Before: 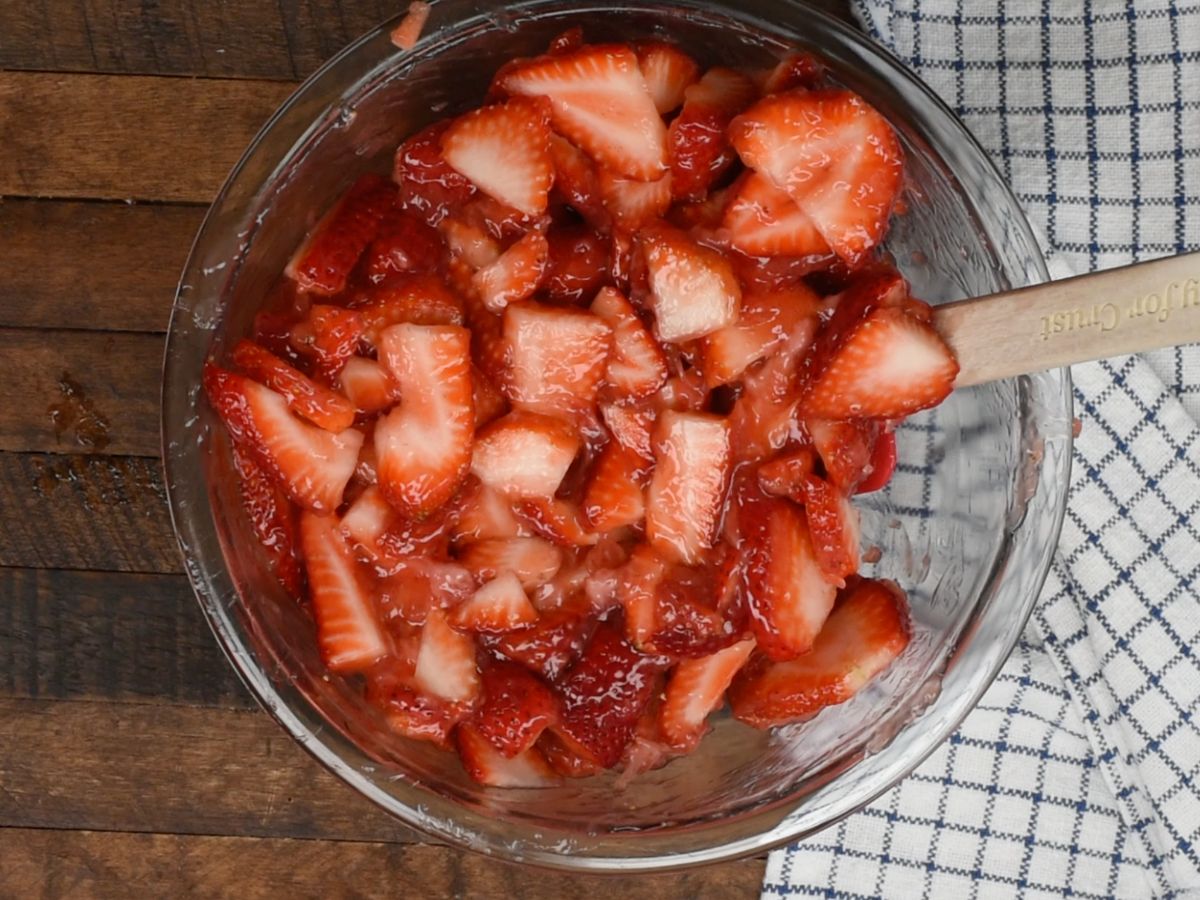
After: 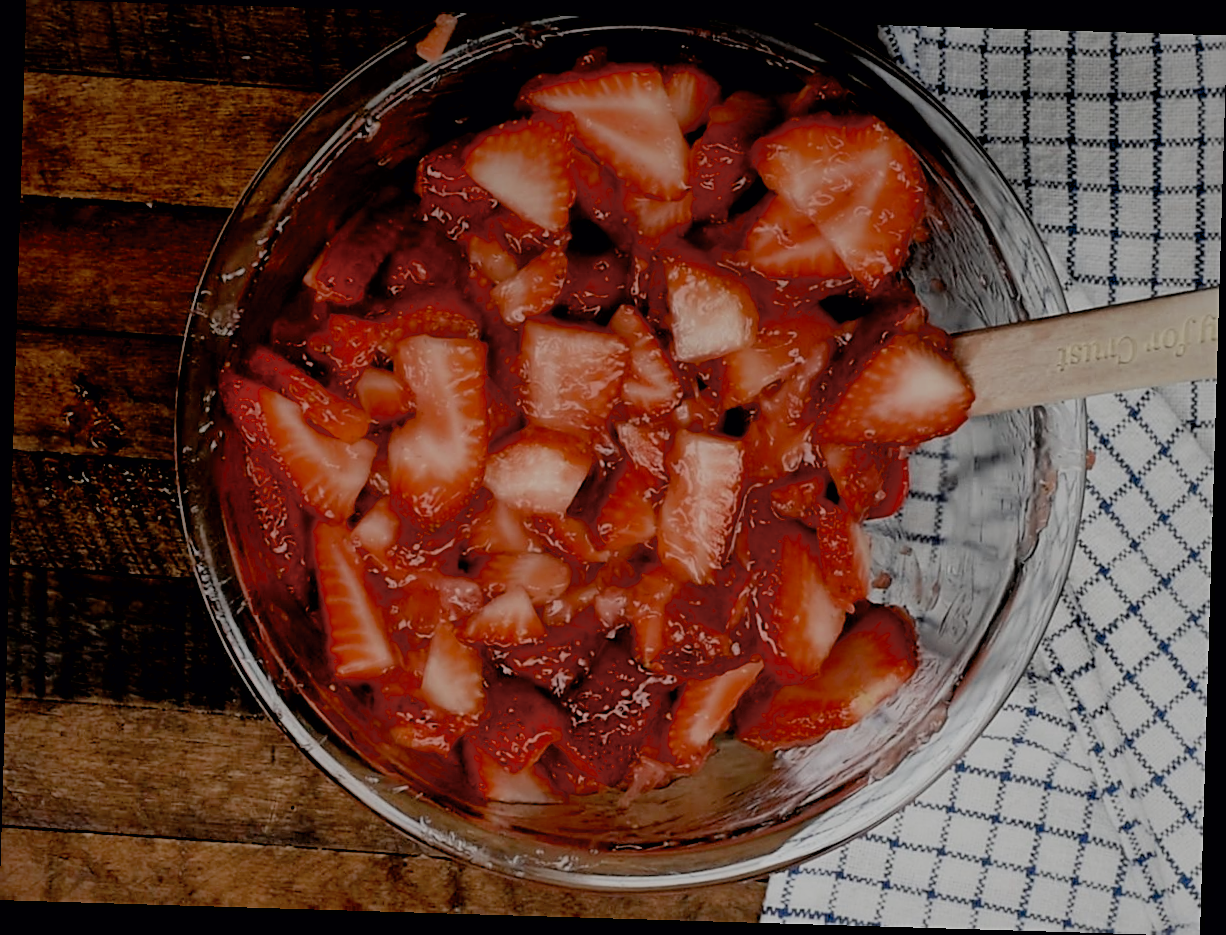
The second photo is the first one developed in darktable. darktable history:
filmic rgb: black relative exposure -7.15 EV, white relative exposure 5.36 EV, hardness 3.02, color science v6 (2022)
color zones: curves: ch0 [(0, 0.5) (0.125, 0.4) (0.25, 0.5) (0.375, 0.4) (0.5, 0.4) (0.625, 0.35) (0.75, 0.35) (0.875, 0.5)]; ch1 [(0, 0.35) (0.125, 0.45) (0.25, 0.35) (0.375, 0.35) (0.5, 0.35) (0.625, 0.35) (0.75, 0.45) (0.875, 0.35)]; ch2 [(0, 0.6) (0.125, 0.5) (0.25, 0.5) (0.375, 0.6) (0.5, 0.6) (0.625, 0.5) (0.75, 0.5) (0.875, 0.5)]
shadows and highlights: on, module defaults
rotate and perspective: rotation 1.72°, automatic cropping off
sharpen: on, module defaults
exposure: black level correction 0.029, exposure -0.073 EV, compensate highlight preservation false
graduated density: on, module defaults
